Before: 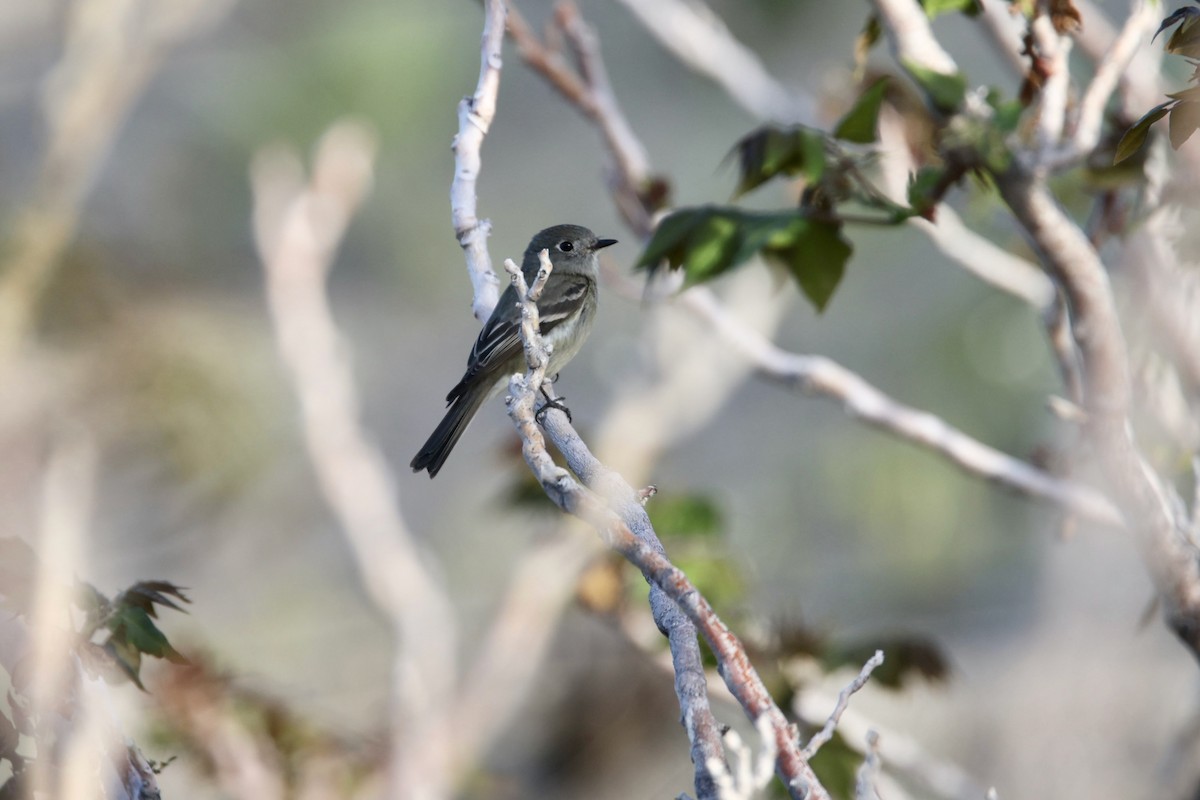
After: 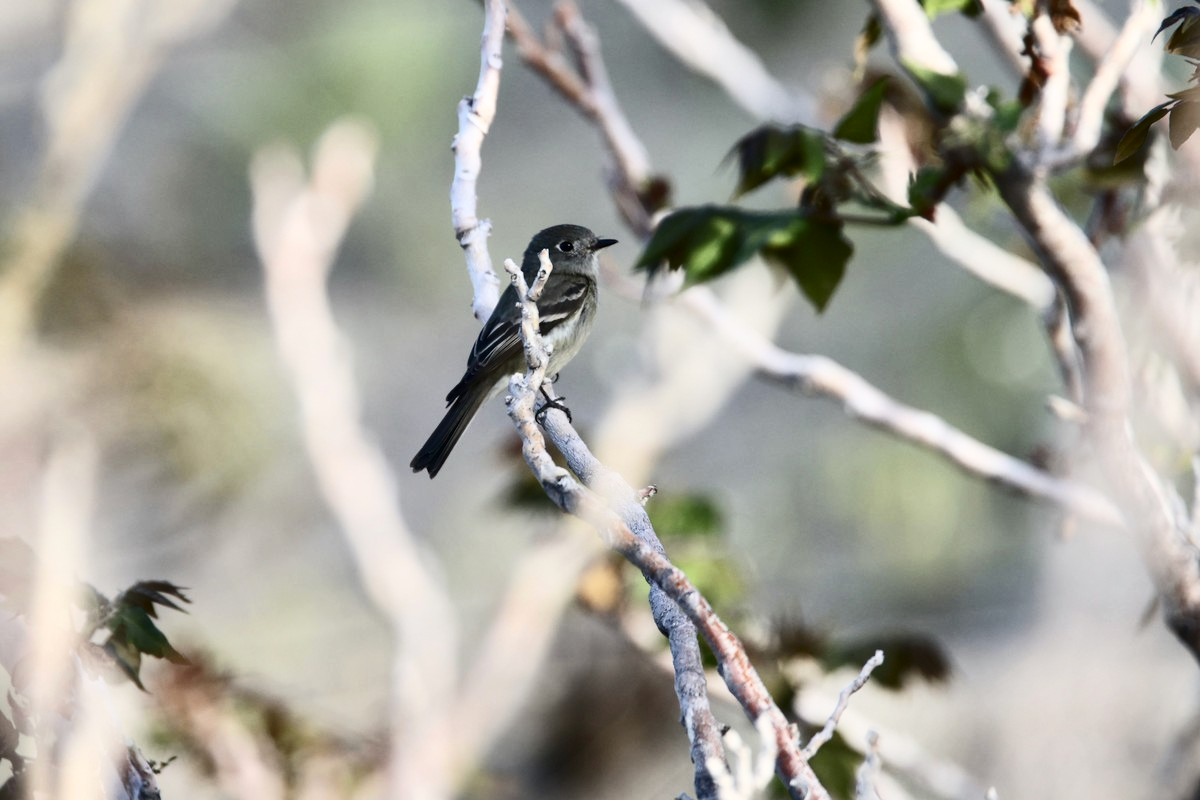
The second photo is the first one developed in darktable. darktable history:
contrast brightness saturation: contrast 0.3
